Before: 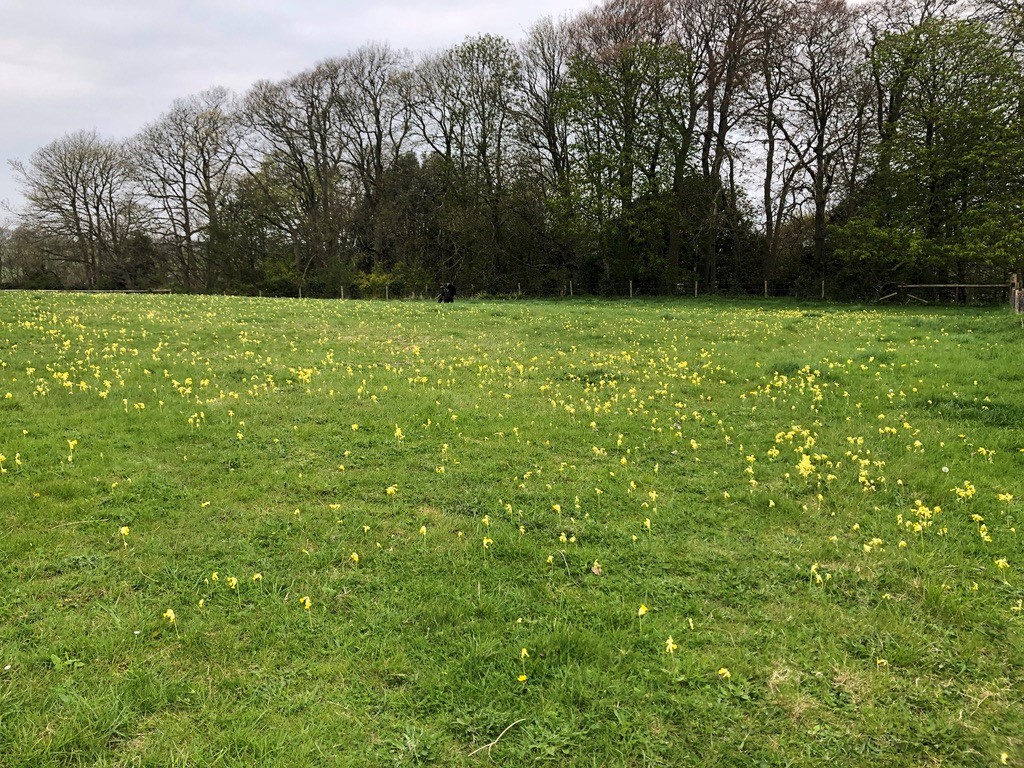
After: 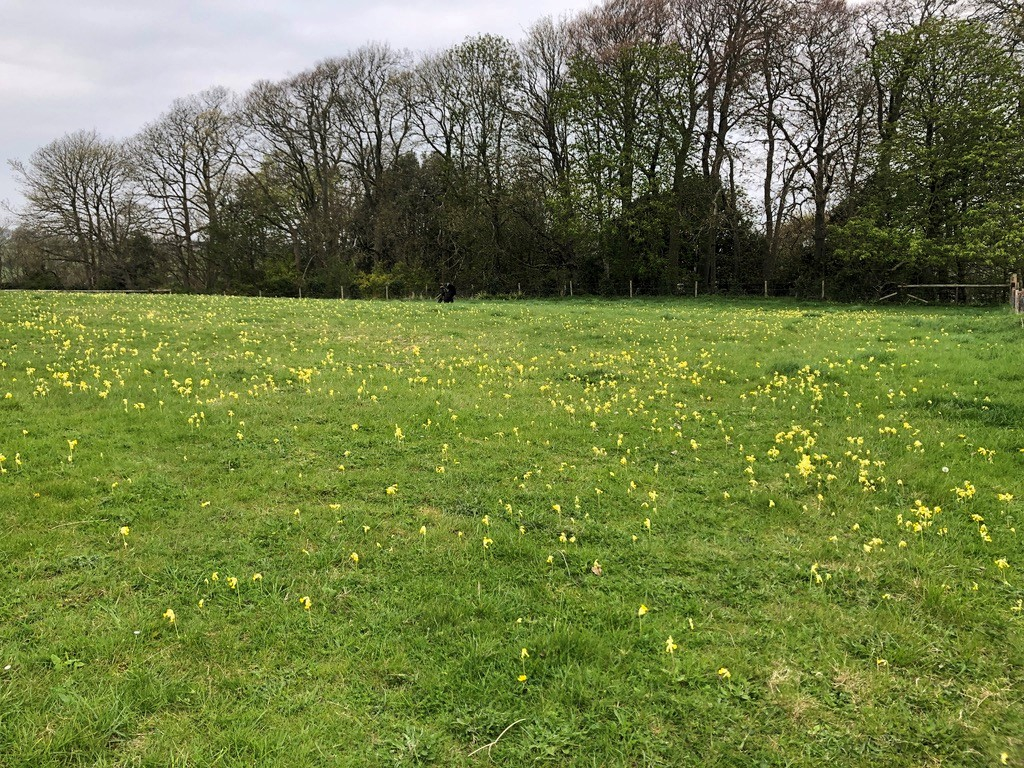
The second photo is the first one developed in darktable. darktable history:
shadows and highlights: shadows 74.52, highlights -25.59, soften with gaussian
